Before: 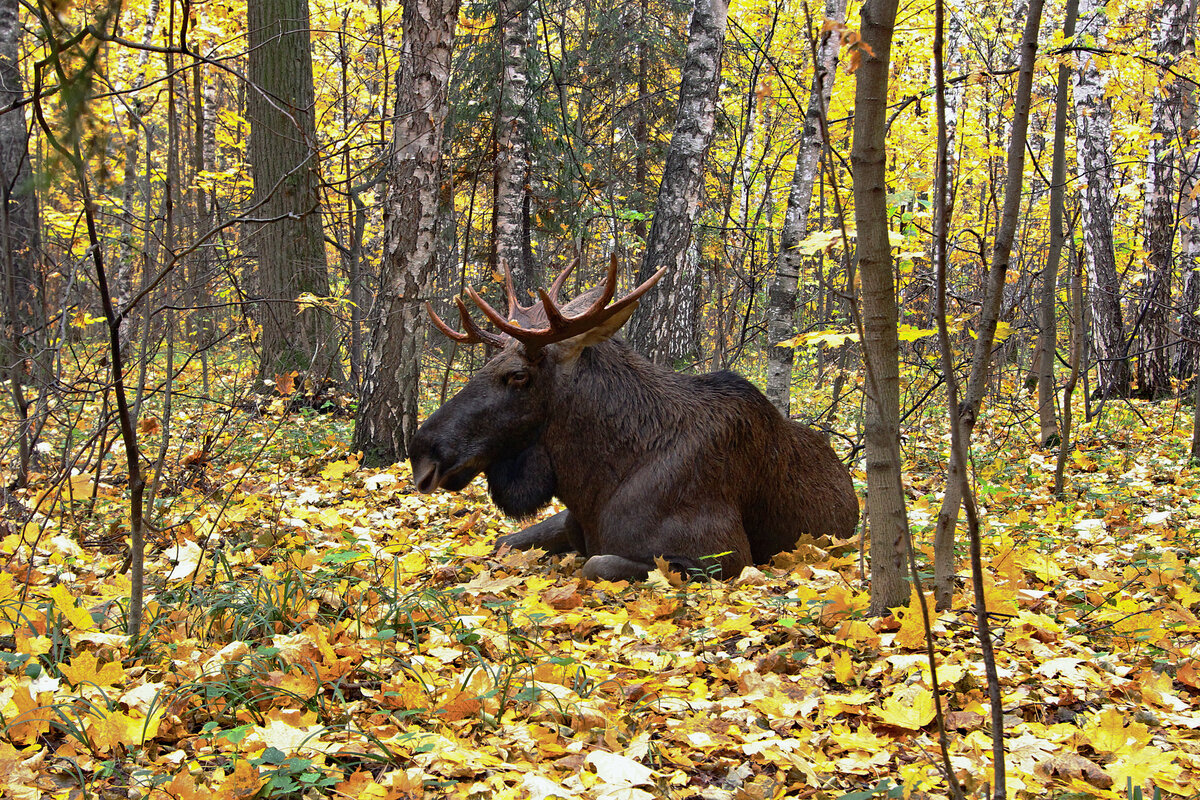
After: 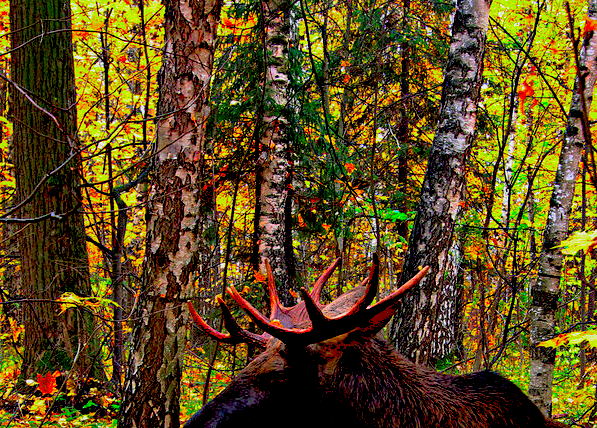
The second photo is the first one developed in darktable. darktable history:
local contrast: mode bilateral grid, contrast 19, coarseness 49, detail 173%, midtone range 0.2
color correction: highlights b* 0.038, saturation 2.98
crop: left 19.887%, right 30.326%, bottom 46.444%
exposure: black level correction 0.044, exposure -0.235 EV, compensate exposure bias true, compensate highlight preservation false
